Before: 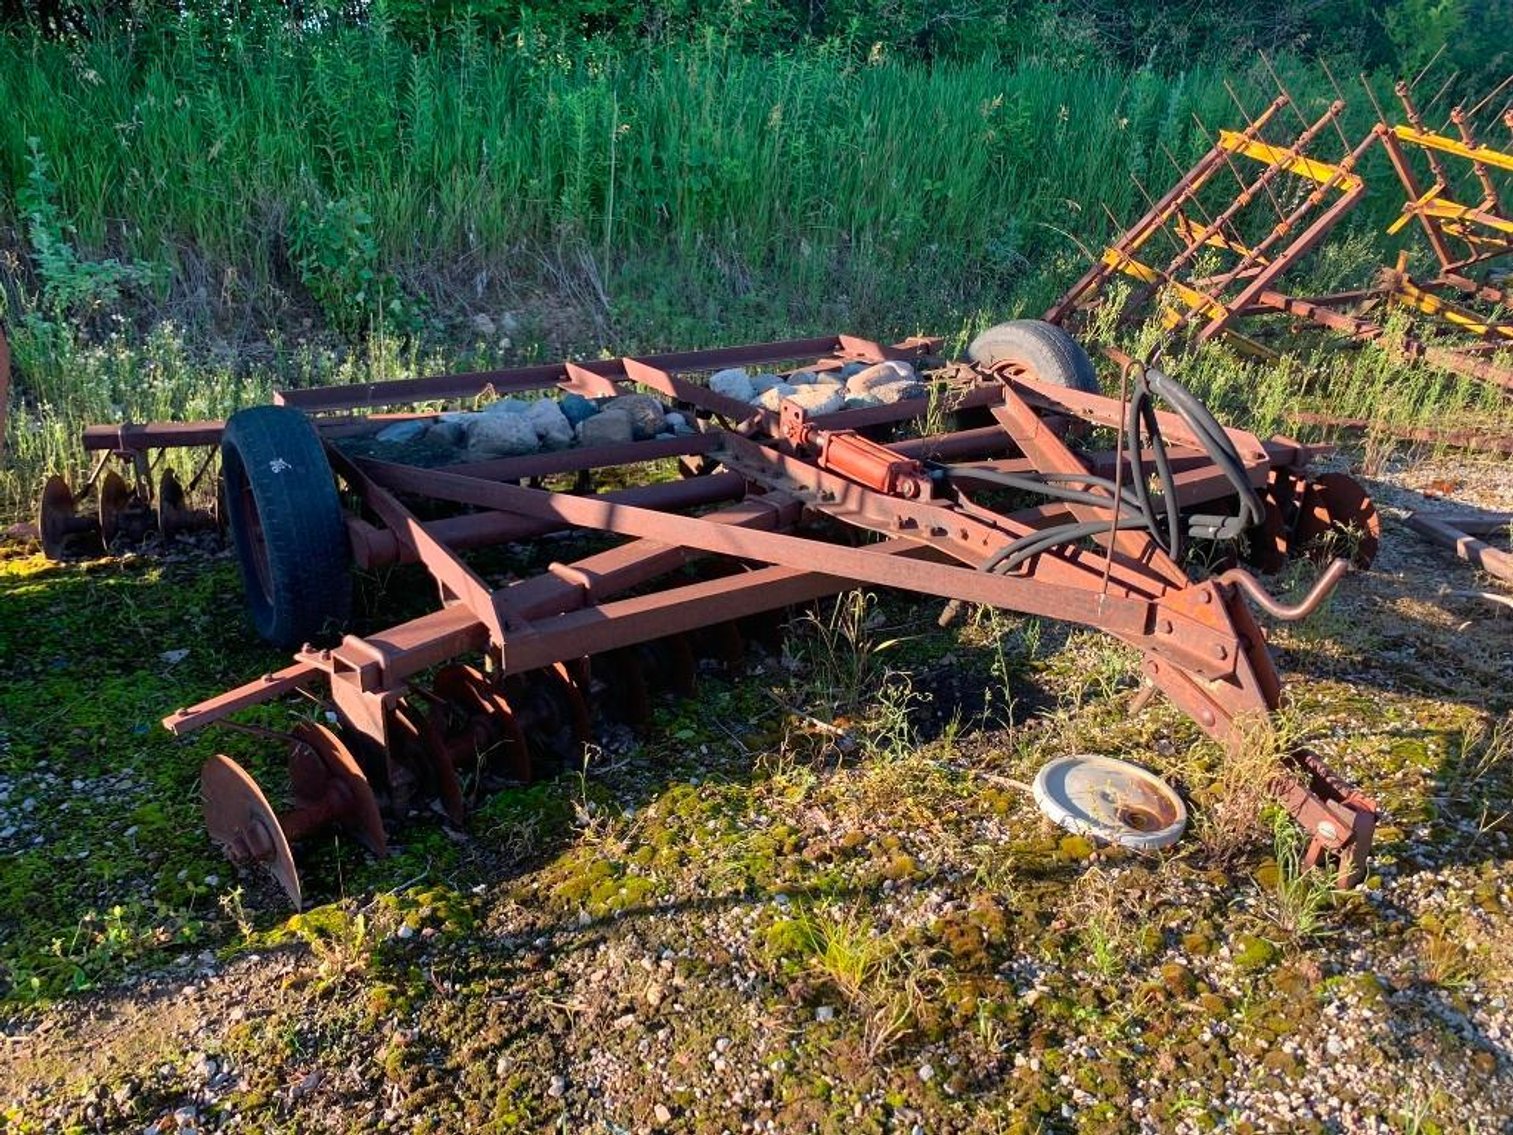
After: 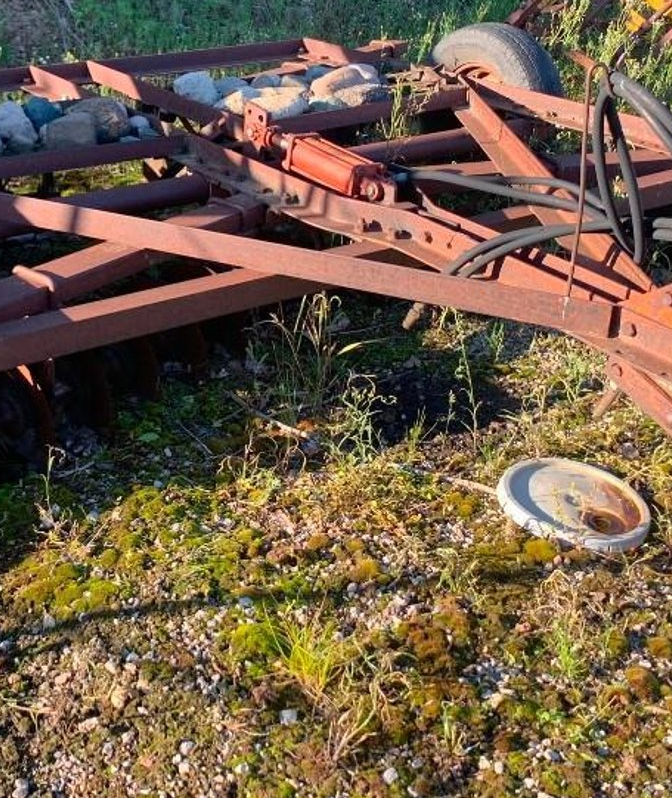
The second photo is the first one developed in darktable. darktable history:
crop: left 35.432%, top 26.233%, right 20.145%, bottom 3.432%
shadows and highlights: shadows 20.91, highlights -35.45, soften with gaussian
